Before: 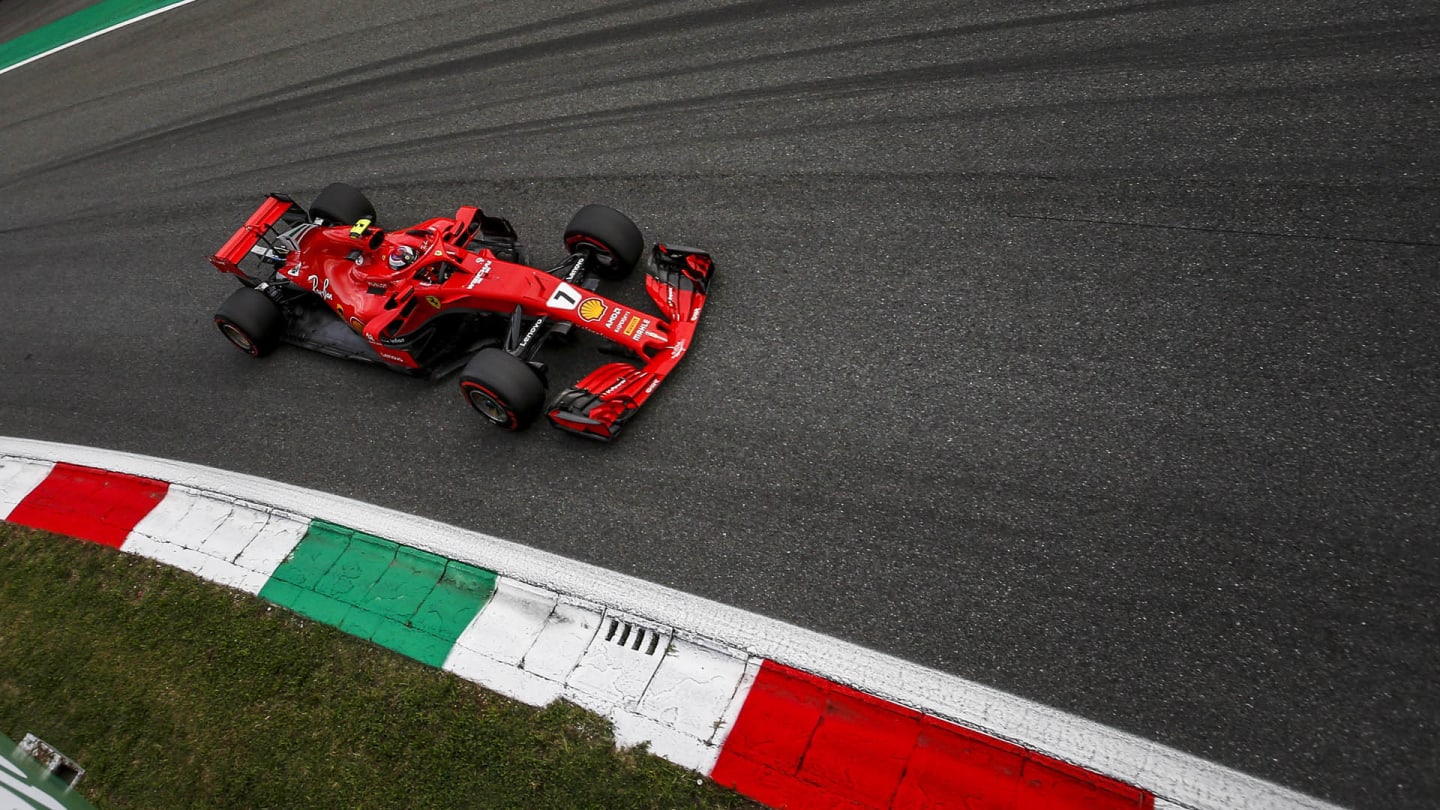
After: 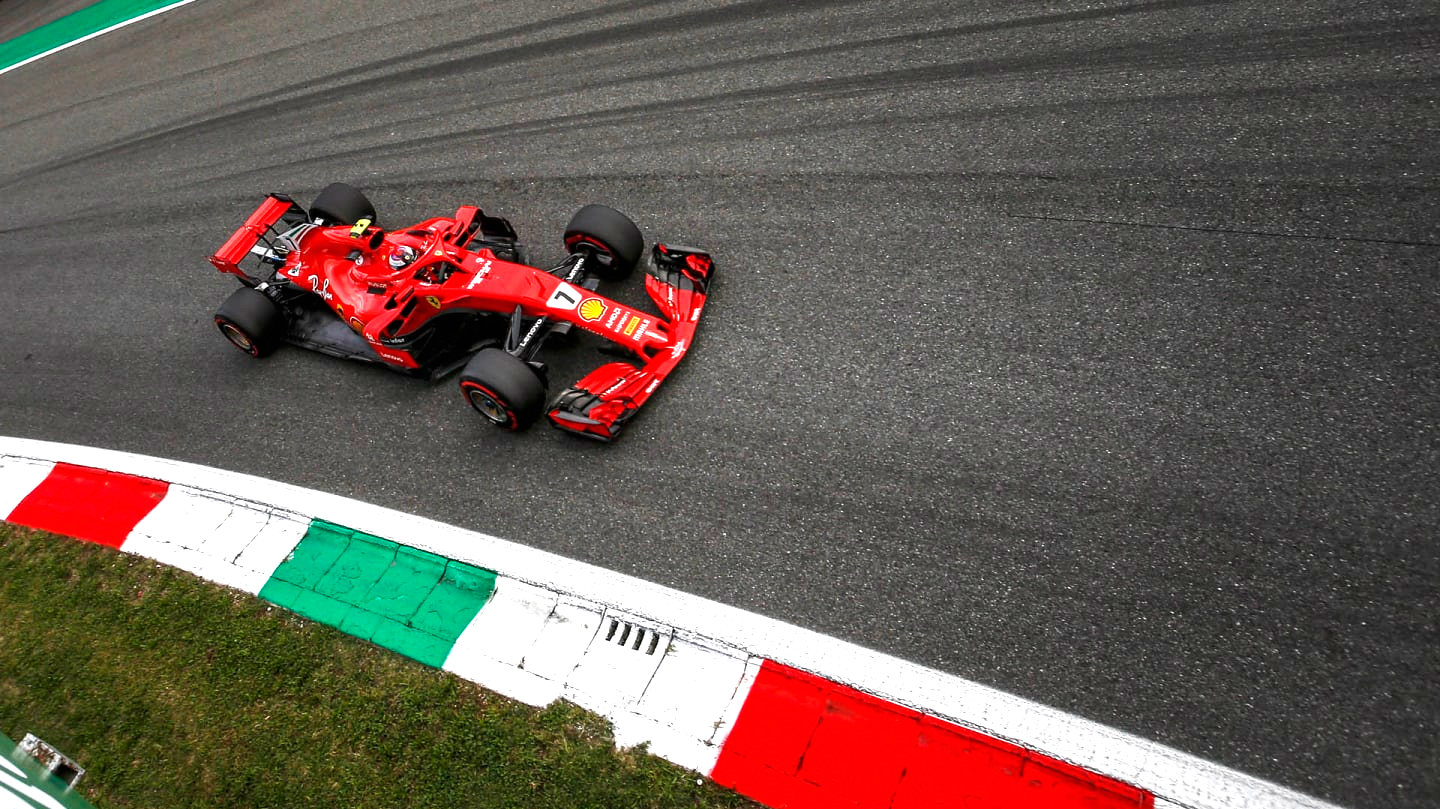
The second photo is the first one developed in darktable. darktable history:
crop: bottom 0.068%
exposure: black level correction 0, exposure 0.893 EV, compensate highlight preservation false
